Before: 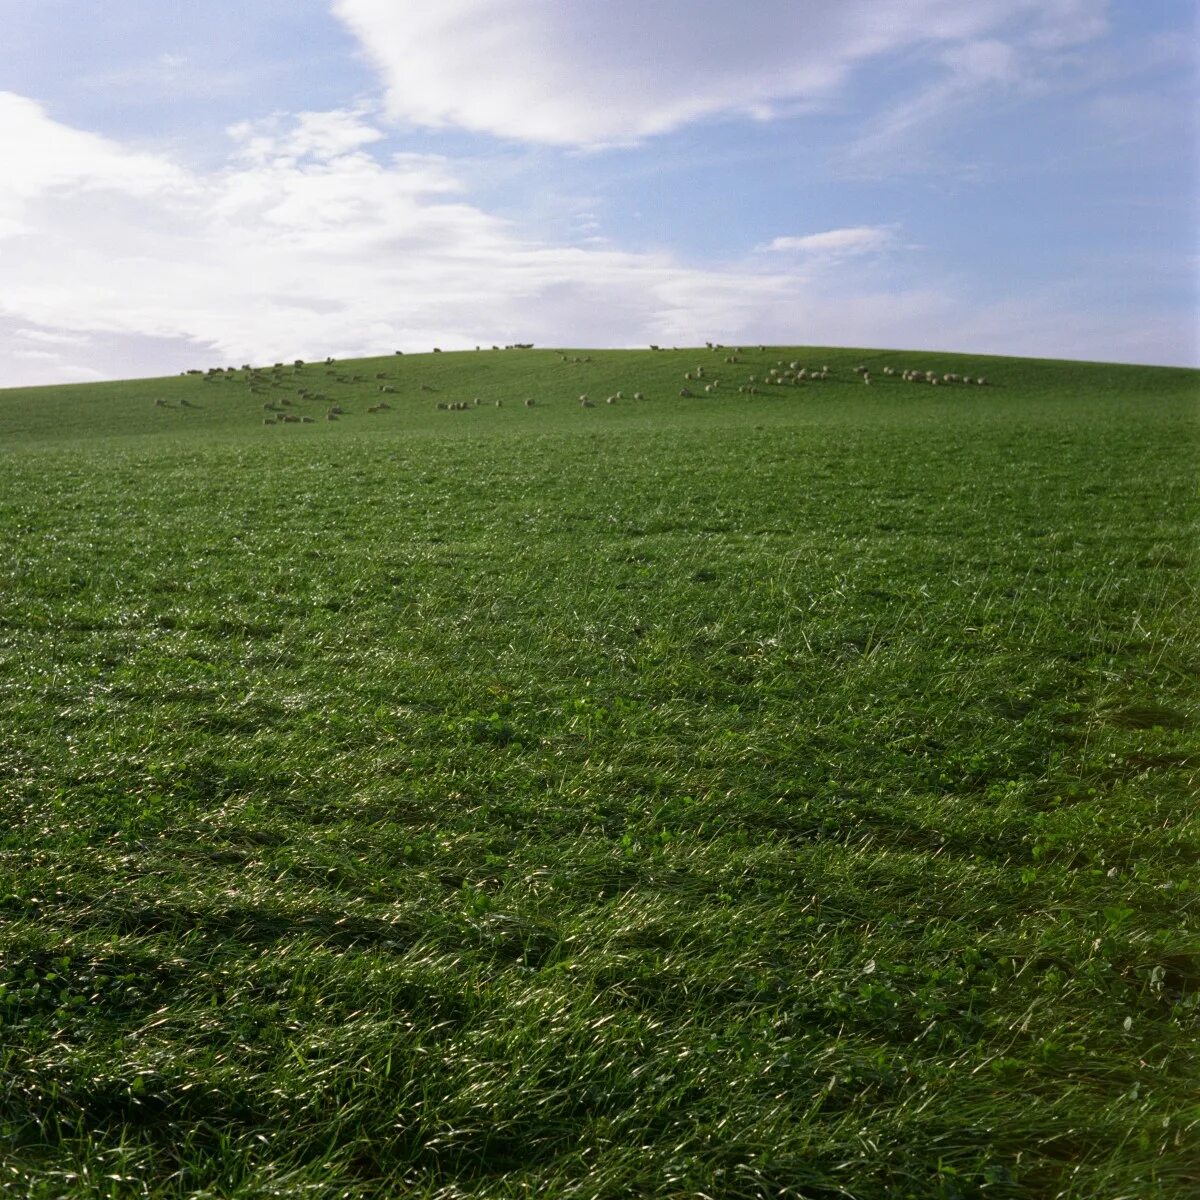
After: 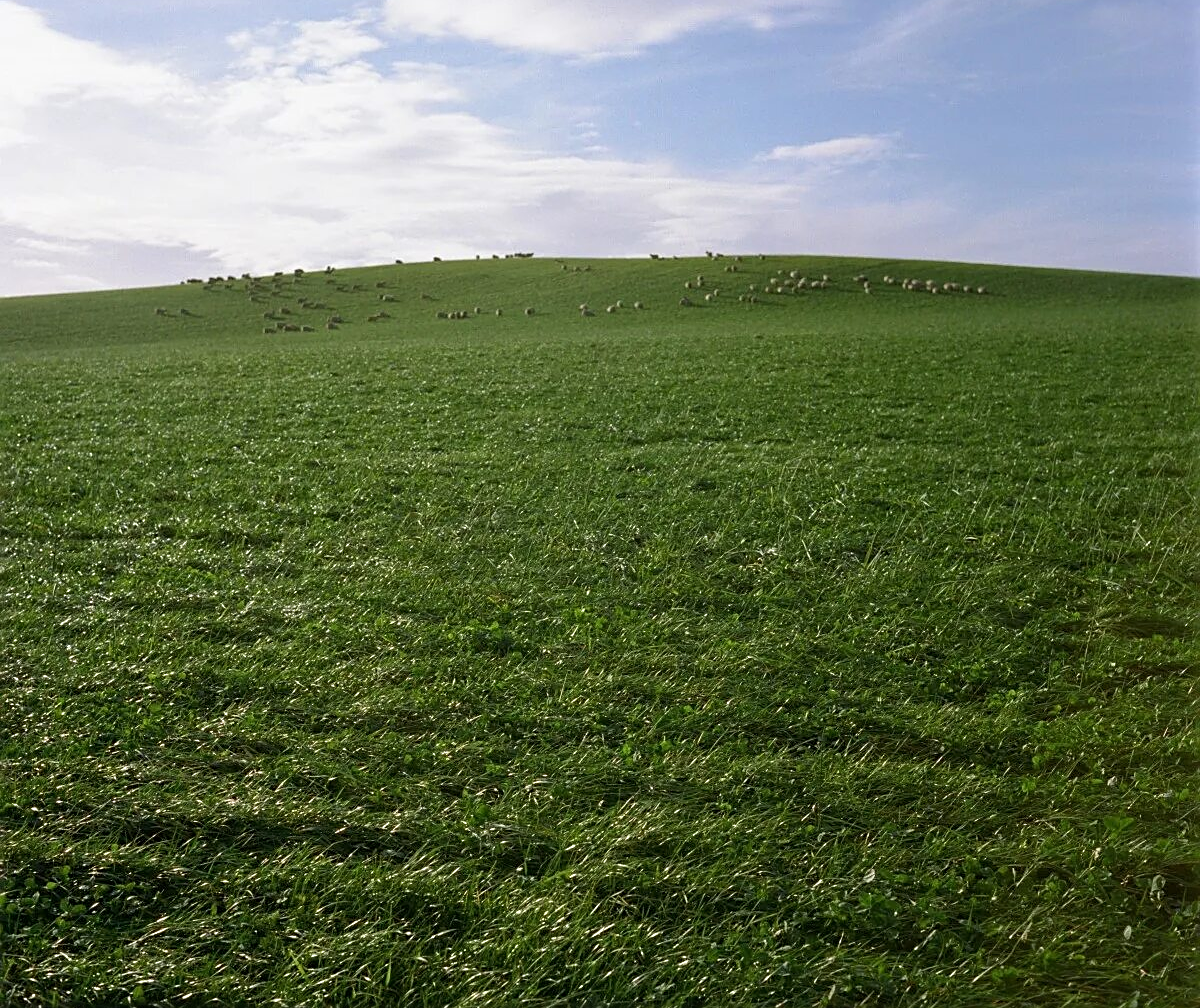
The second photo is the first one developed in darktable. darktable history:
crop: top 7.625%, bottom 8.027%
sharpen: on, module defaults
